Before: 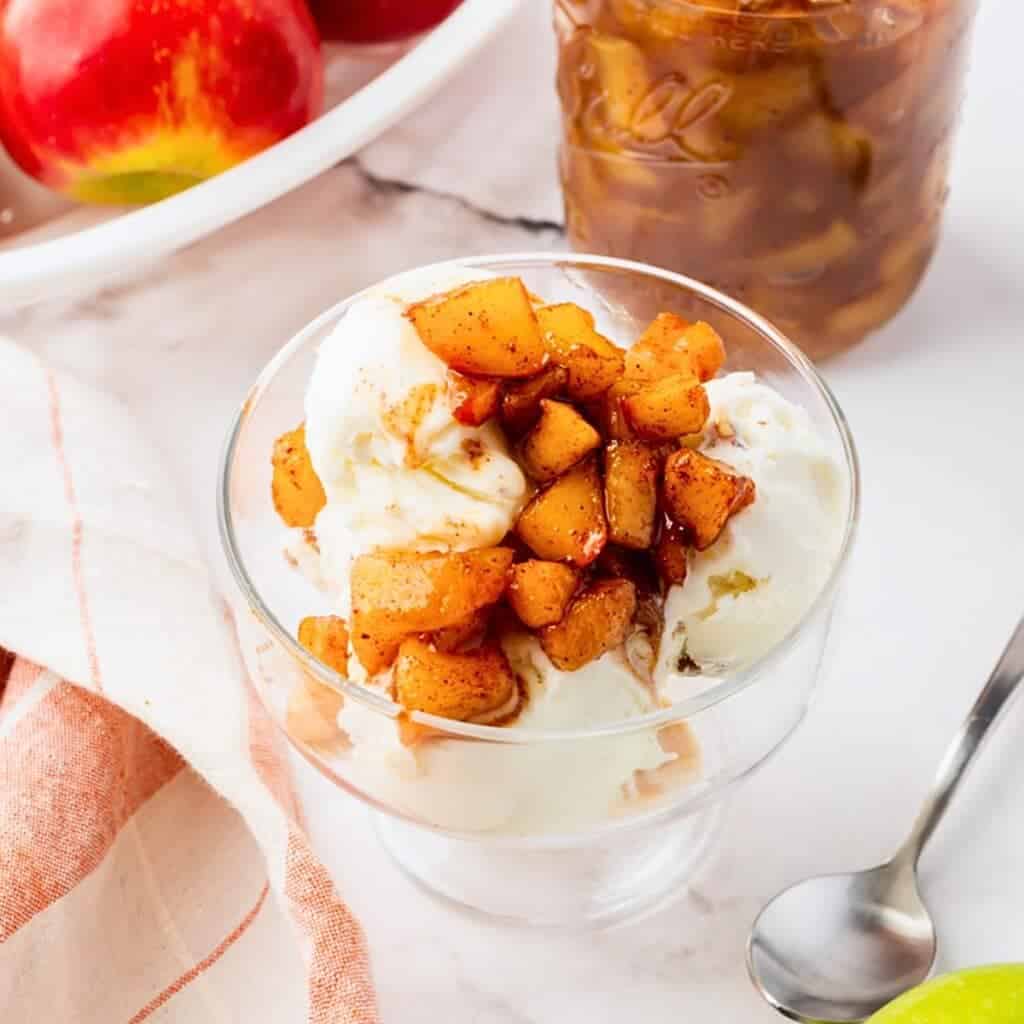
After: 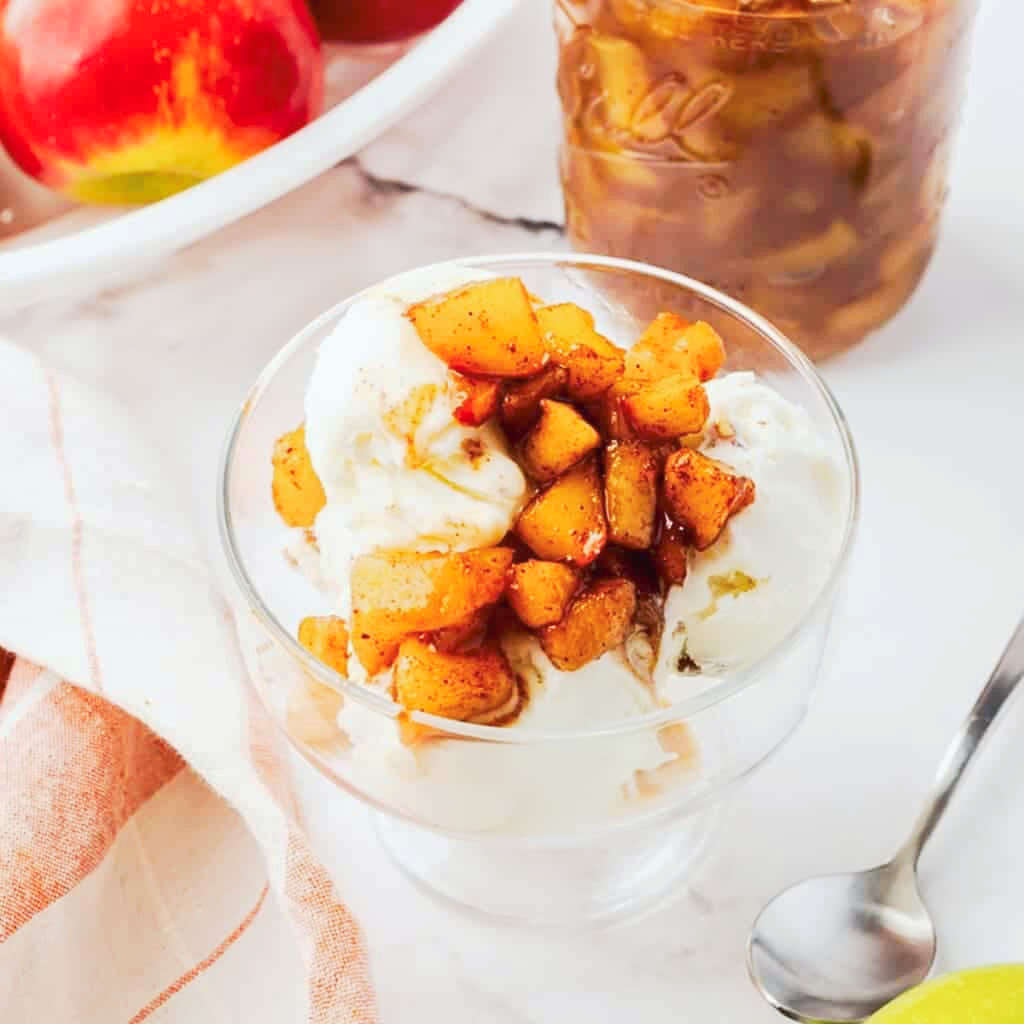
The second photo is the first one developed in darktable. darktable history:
tone curve: curves: ch0 [(0, 0) (0.003, 0.026) (0.011, 0.03) (0.025, 0.047) (0.044, 0.082) (0.069, 0.119) (0.1, 0.157) (0.136, 0.19) (0.177, 0.231) (0.224, 0.27) (0.277, 0.318) (0.335, 0.383) (0.399, 0.456) (0.468, 0.532) (0.543, 0.618) (0.623, 0.71) (0.709, 0.786) (0.801, 0.851) (0.898, 0.908) (1, 1)], preserve colors none
white balance: red 0.978, blue 0.999
